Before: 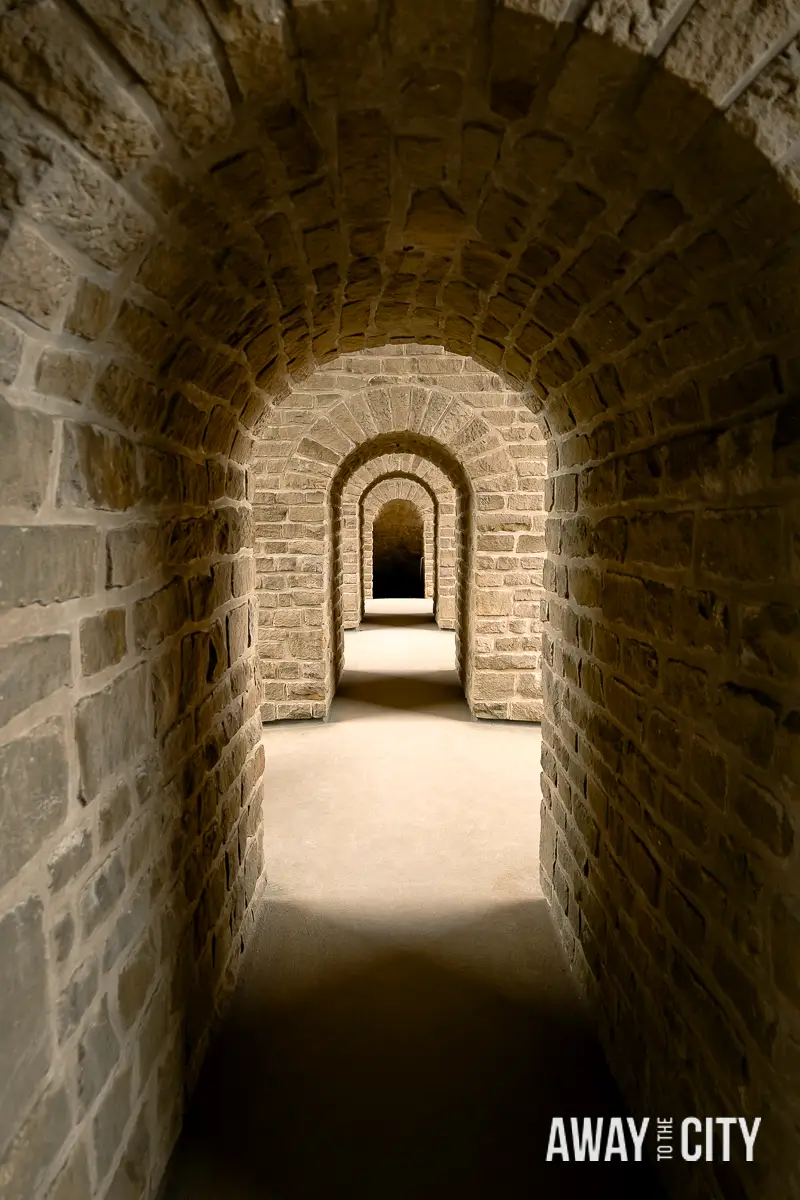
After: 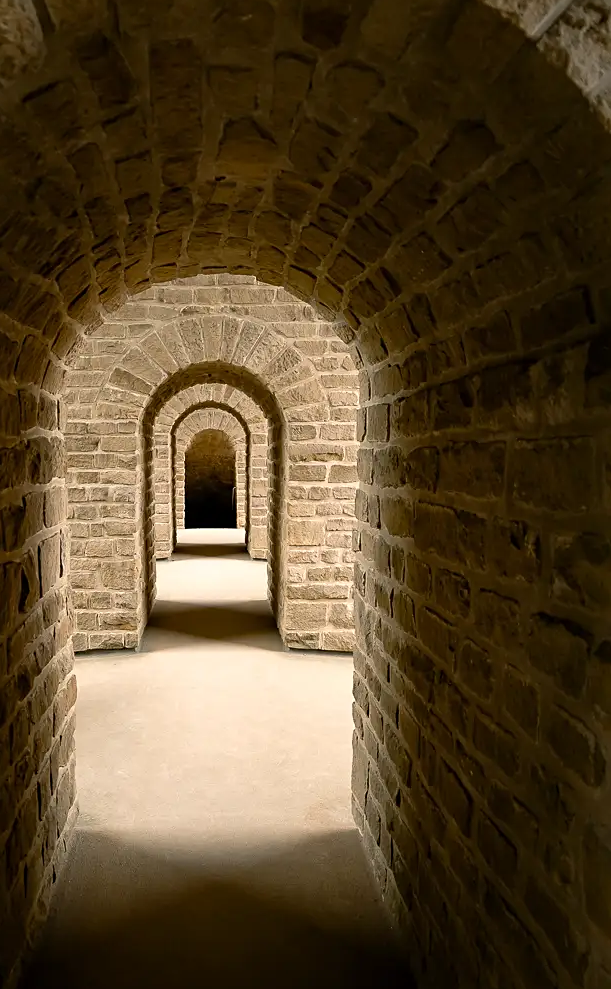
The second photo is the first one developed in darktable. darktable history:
sharpen: amount 0.214
crop: left 23.53%, top 5.912%, bottom 11.617%
